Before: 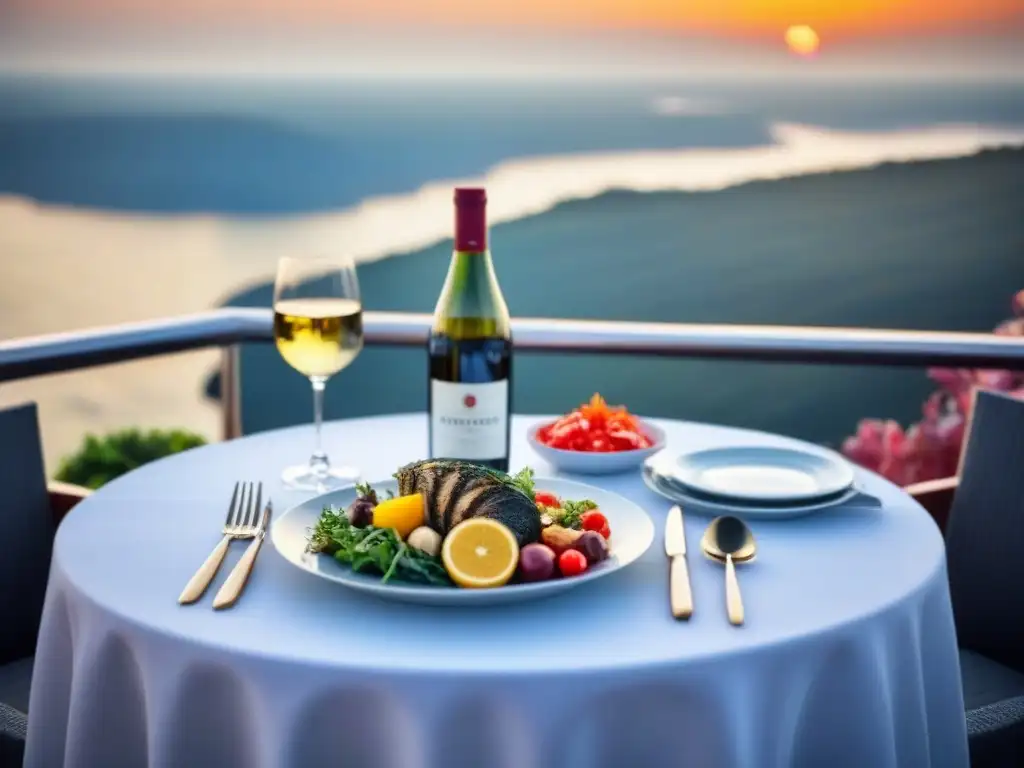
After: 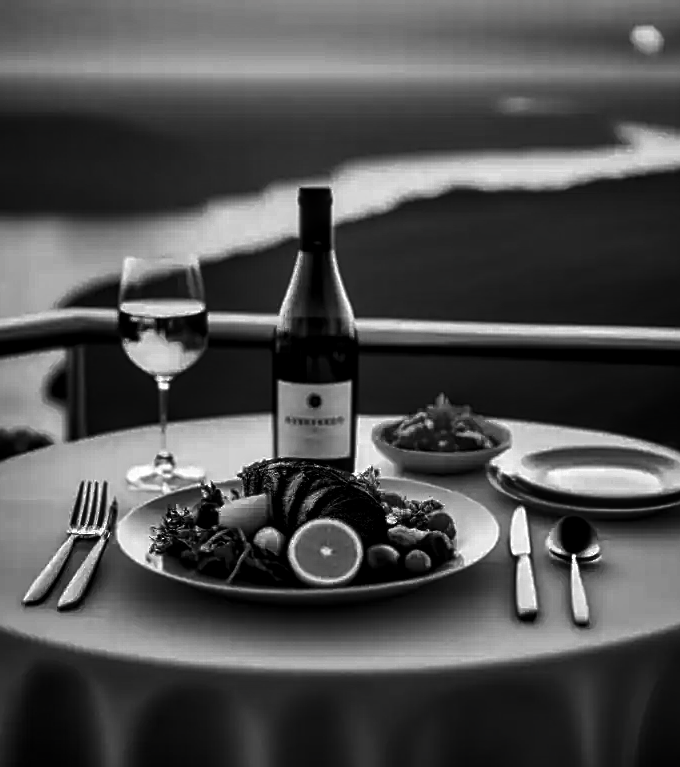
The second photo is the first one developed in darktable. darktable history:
sharpen: on, module defaults
local contrast: detail 130%
contrast brightness saturation: contrast 0.016, brightness -0.999, saturation -0.997
crop and rotate: left 15.163%, right 18.413%
